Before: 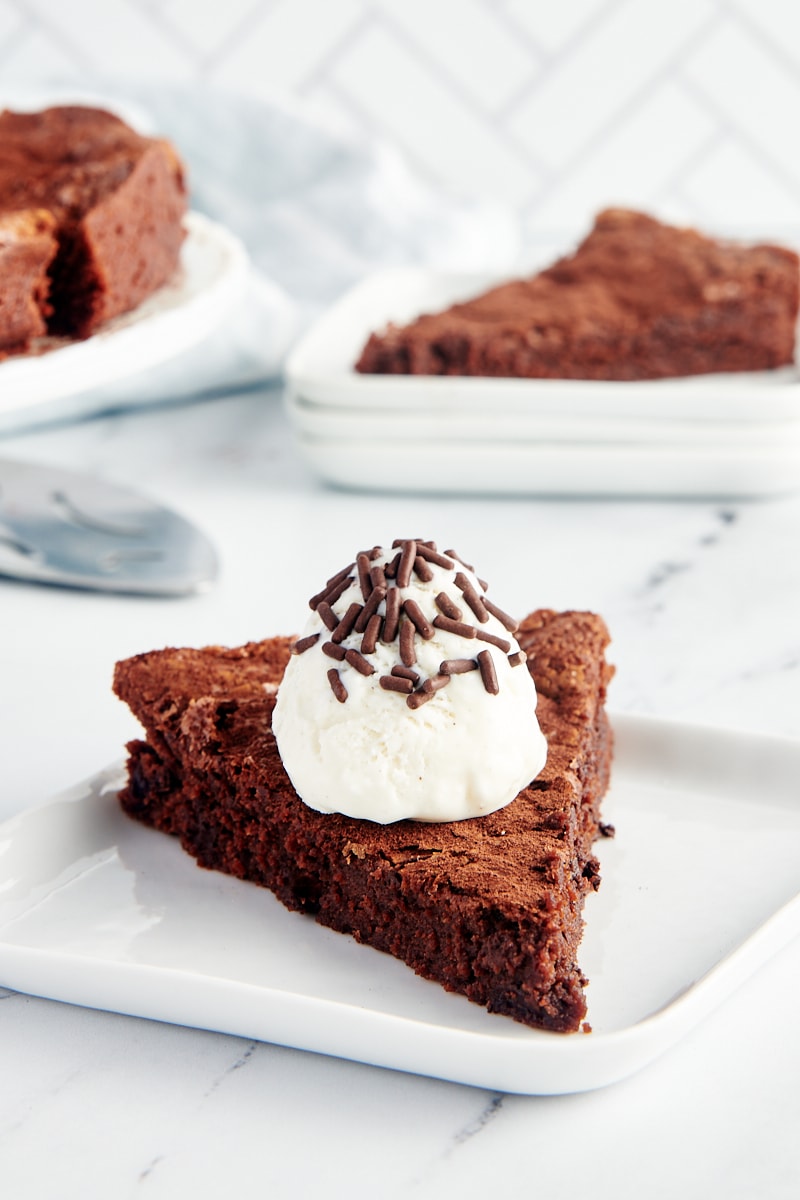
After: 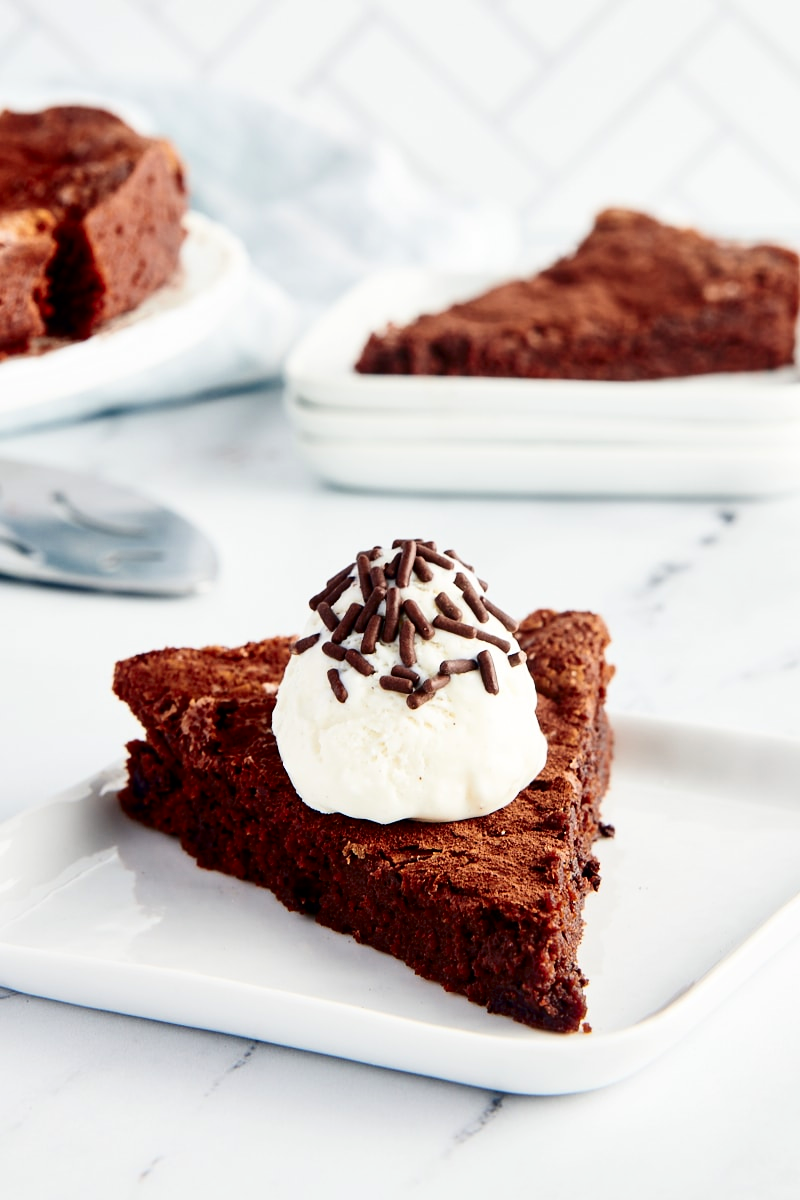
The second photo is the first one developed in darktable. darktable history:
contrast brightness saturation: contrast 0.196, brightness -0.106, saturation 0.101
